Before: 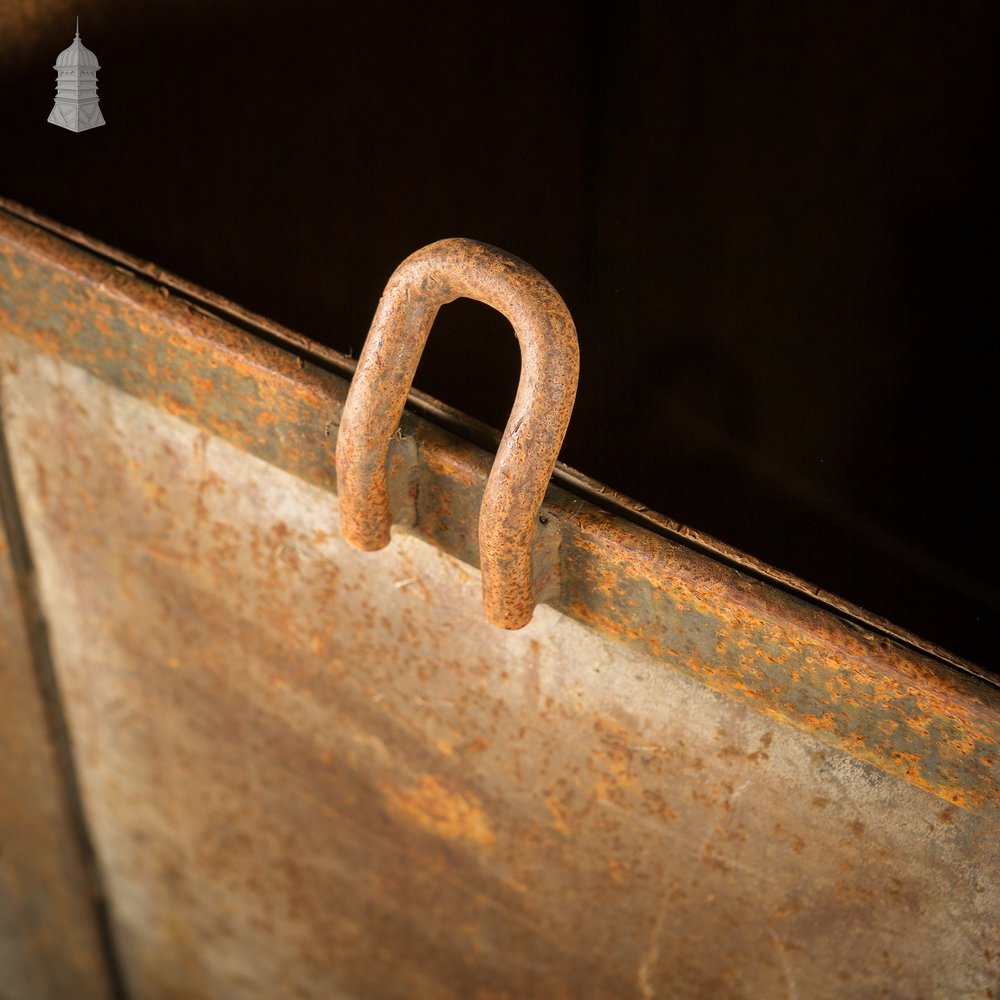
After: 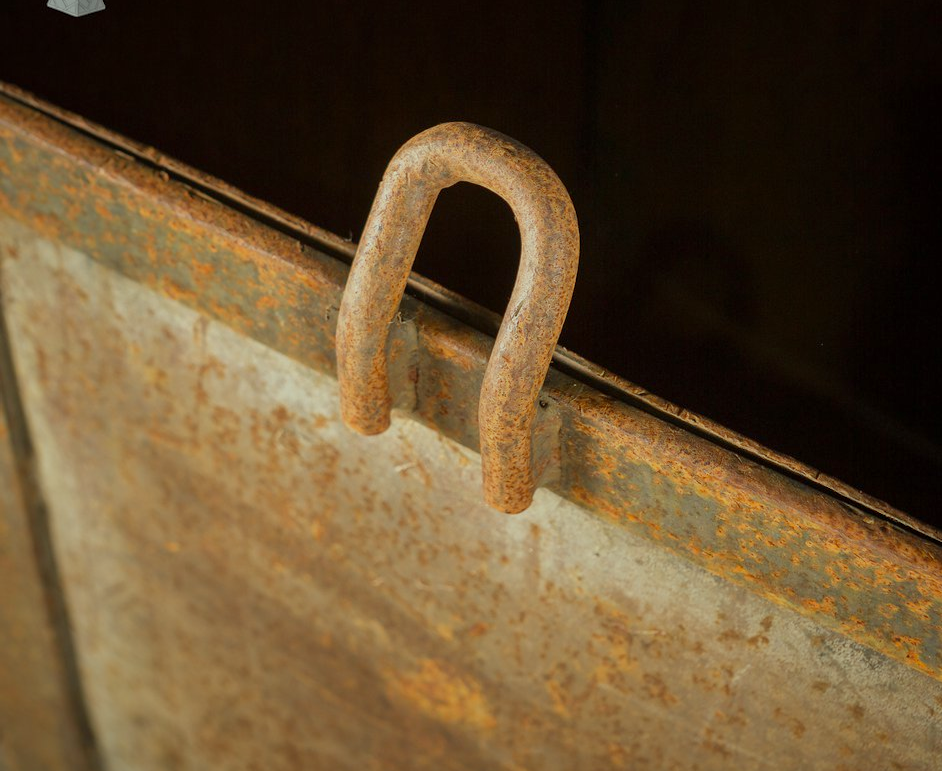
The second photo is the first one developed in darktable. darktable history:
color correction: highlights a* -8, highlights b* 3.1
crop and rotate: angle 0.03°, top 11.643%, right 5.651%, bottom 11.189%
tone equalizer: -8 EV 0.25 EV, -7 EV 0.417 EV, -6 EV 0.417 EV, -5 EV 0.25 EV, -3 EV -0.25 EV, -2 EV -0.417 EV, -1 EV -0.417 EV, +0 EV -0.25 EV, edges refinement/feathering 500, mask exposure compensation -1.57 EV, preserve details guided filter
